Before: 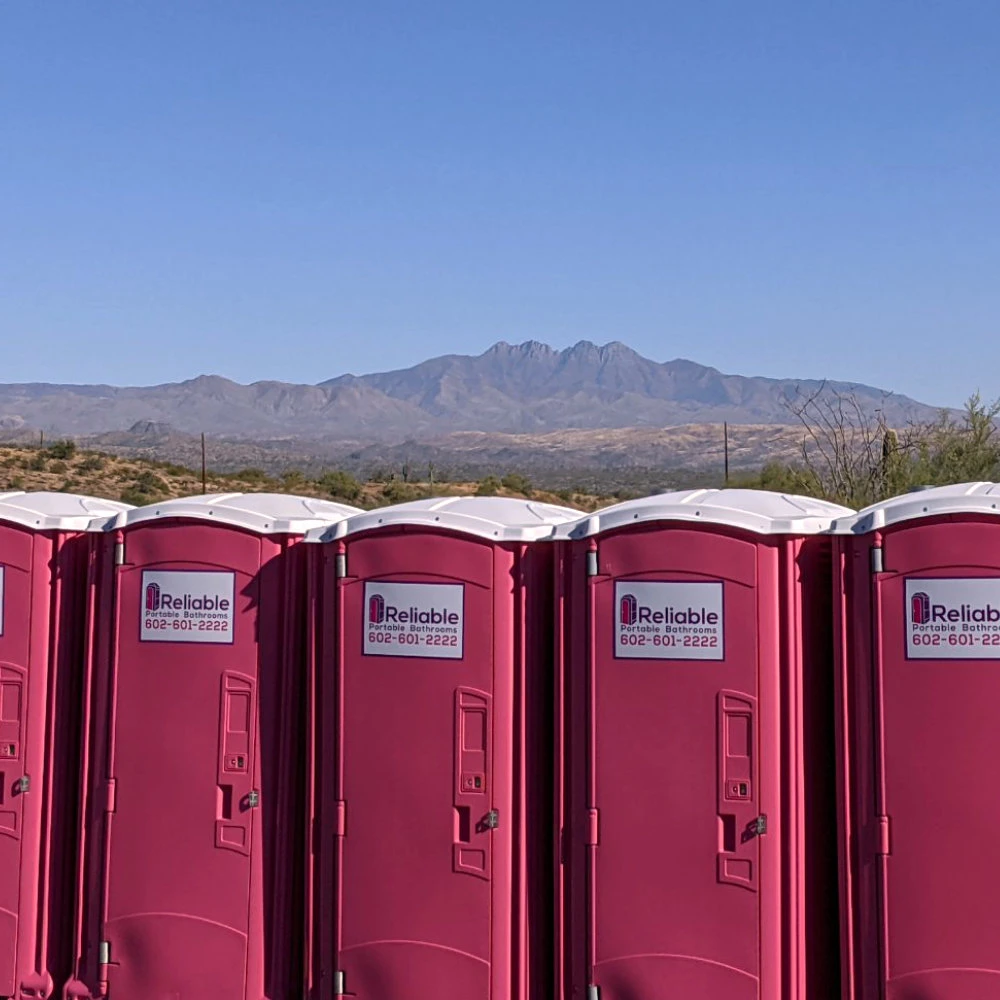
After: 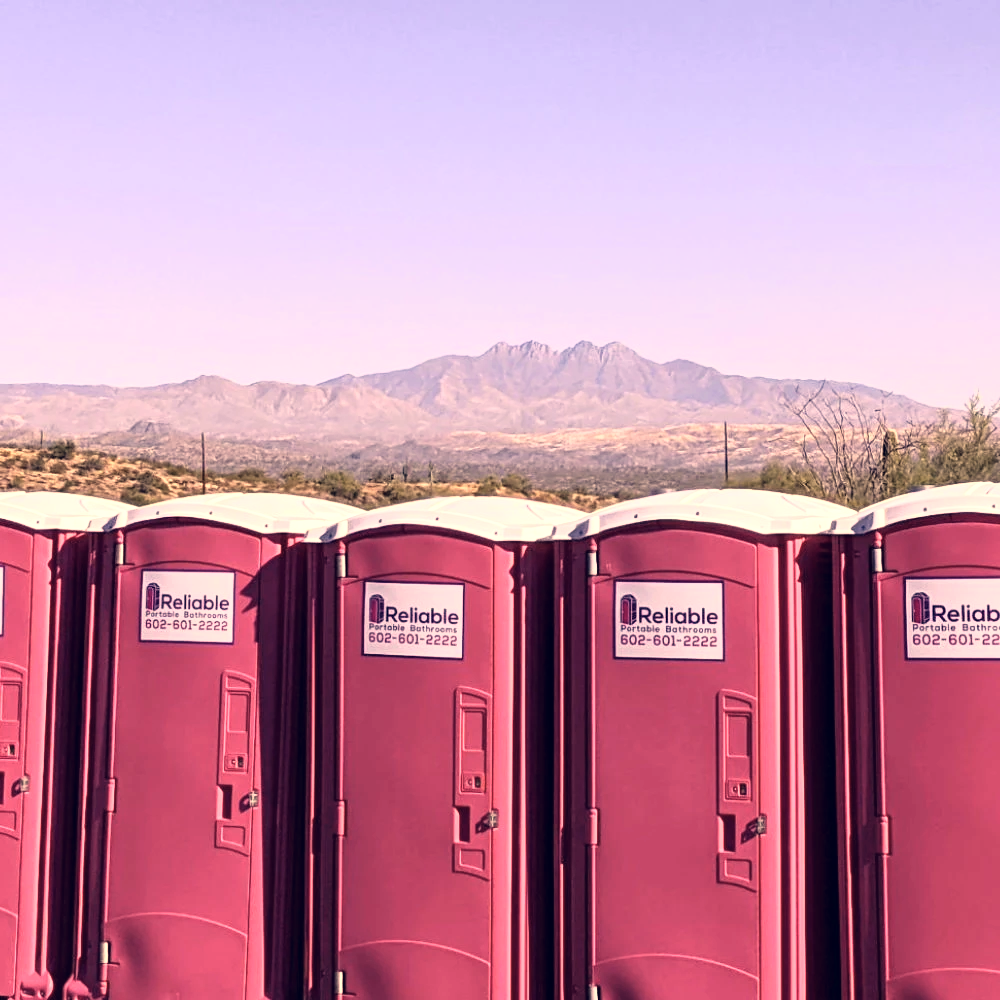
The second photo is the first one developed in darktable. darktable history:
color correction: highlights a* 20.24, highlights b* 28.15, shadows a* 3.48, shadows b* -17.62, saturation 0.741
exposure: black level correction 0, exposure 1 EV, compensate highlight preservation false
tone curve: curves: ch0 [(0, 0) (0.003, 0.001) (0.011, 0.005) (0.025, 0.011) (0.044, 0.02) (0.069, 0.031) (0.1, 0.045) (0.136, 0.078) (0.177, 0.124) (0.224, 0.18) (0.277, 0.245) (0.335, 0.315) (0.399, 0.393) (0.468, 0.477) (0.543, 0.569) (0.623, 0.666) (0.709, 0.771) (0.801, 0.871) (0.898, 0.965) (1, 1)]
